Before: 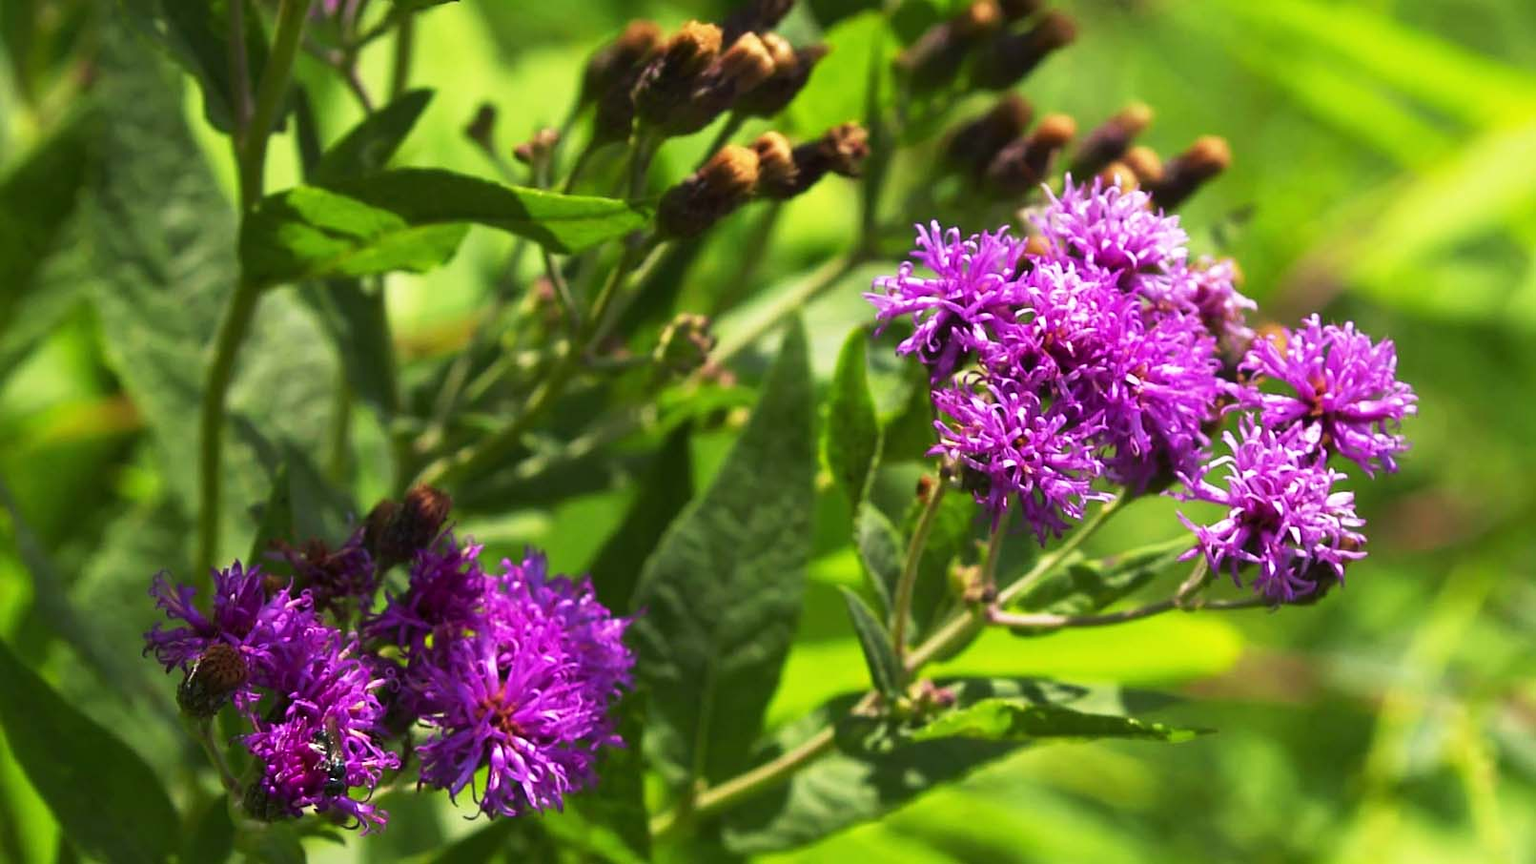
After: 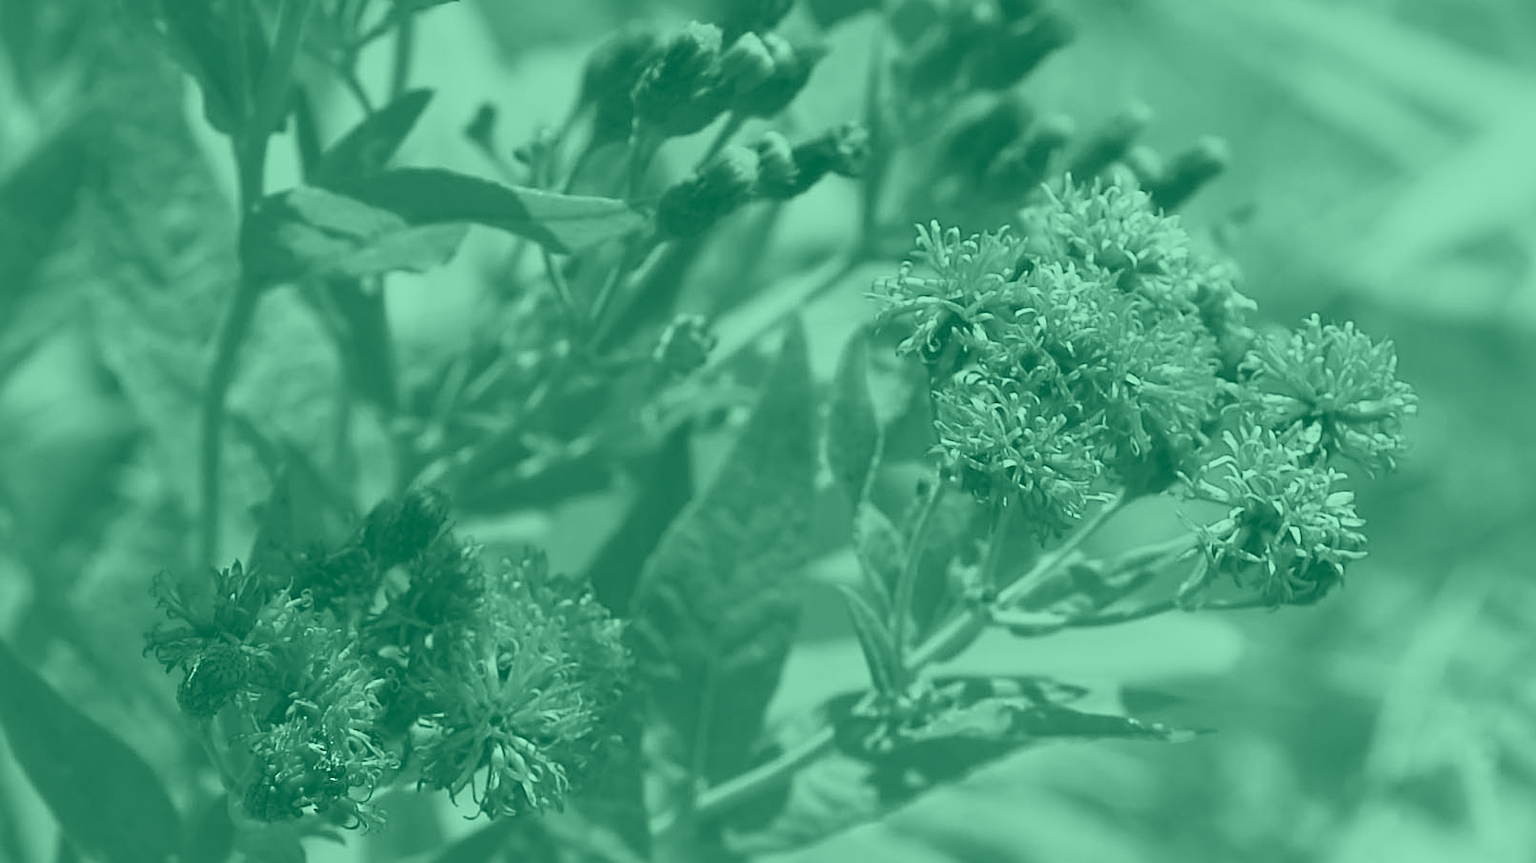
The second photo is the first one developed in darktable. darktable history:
white balance: red 1.004, blue 1.024
sharpen: on, module defaults
colorize: hue 147.6°, saturation 65%, lightness 21.64%
